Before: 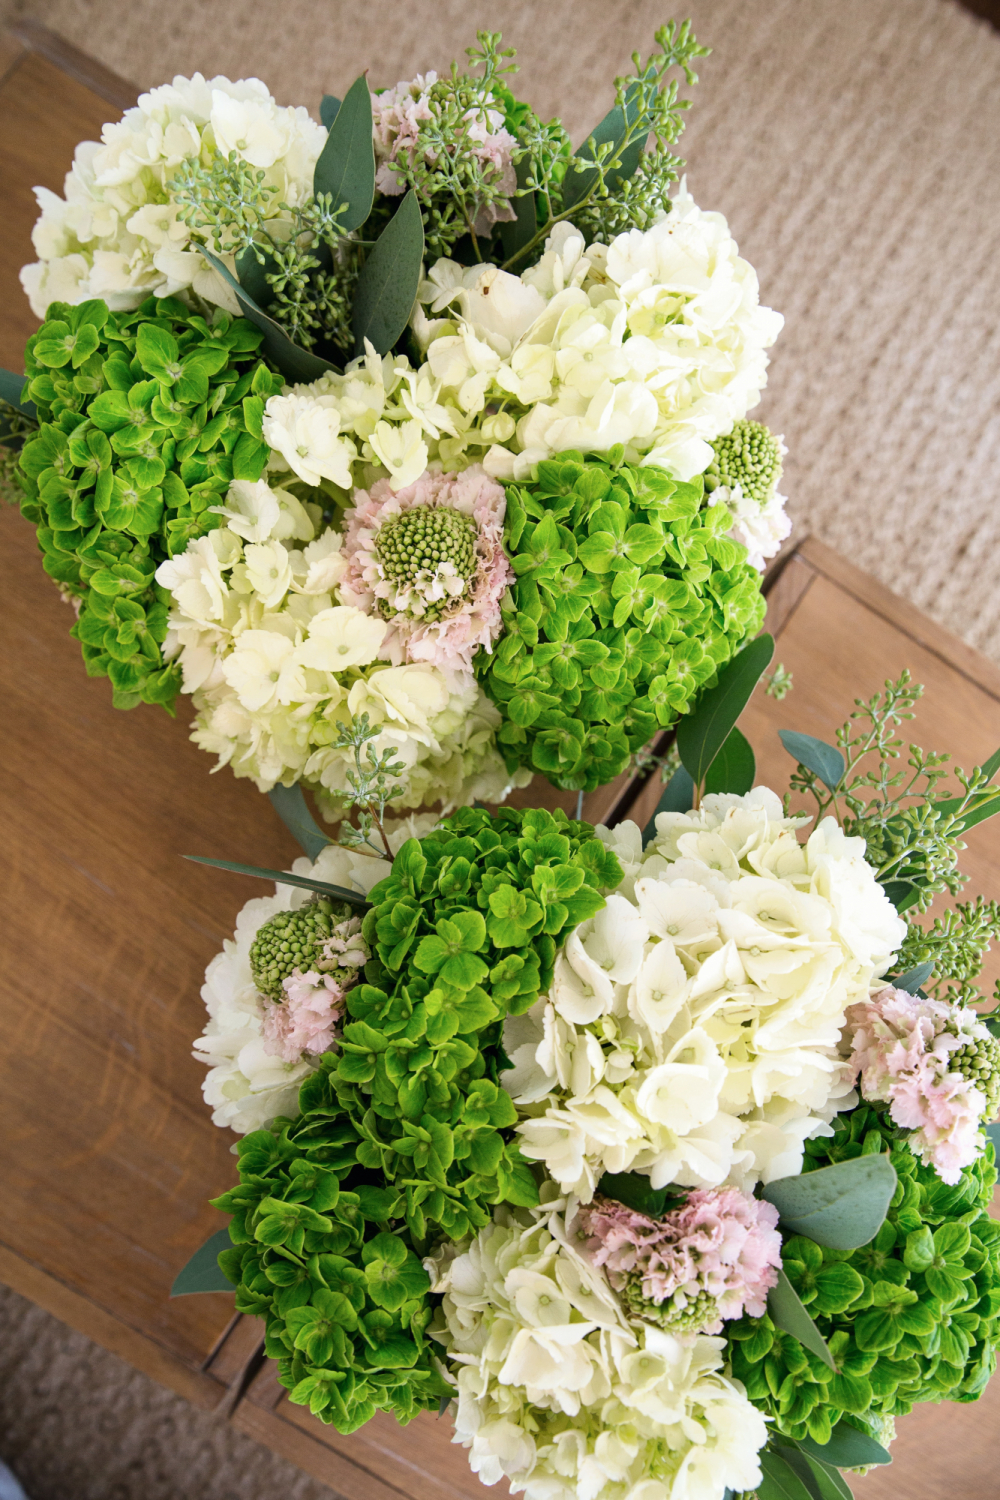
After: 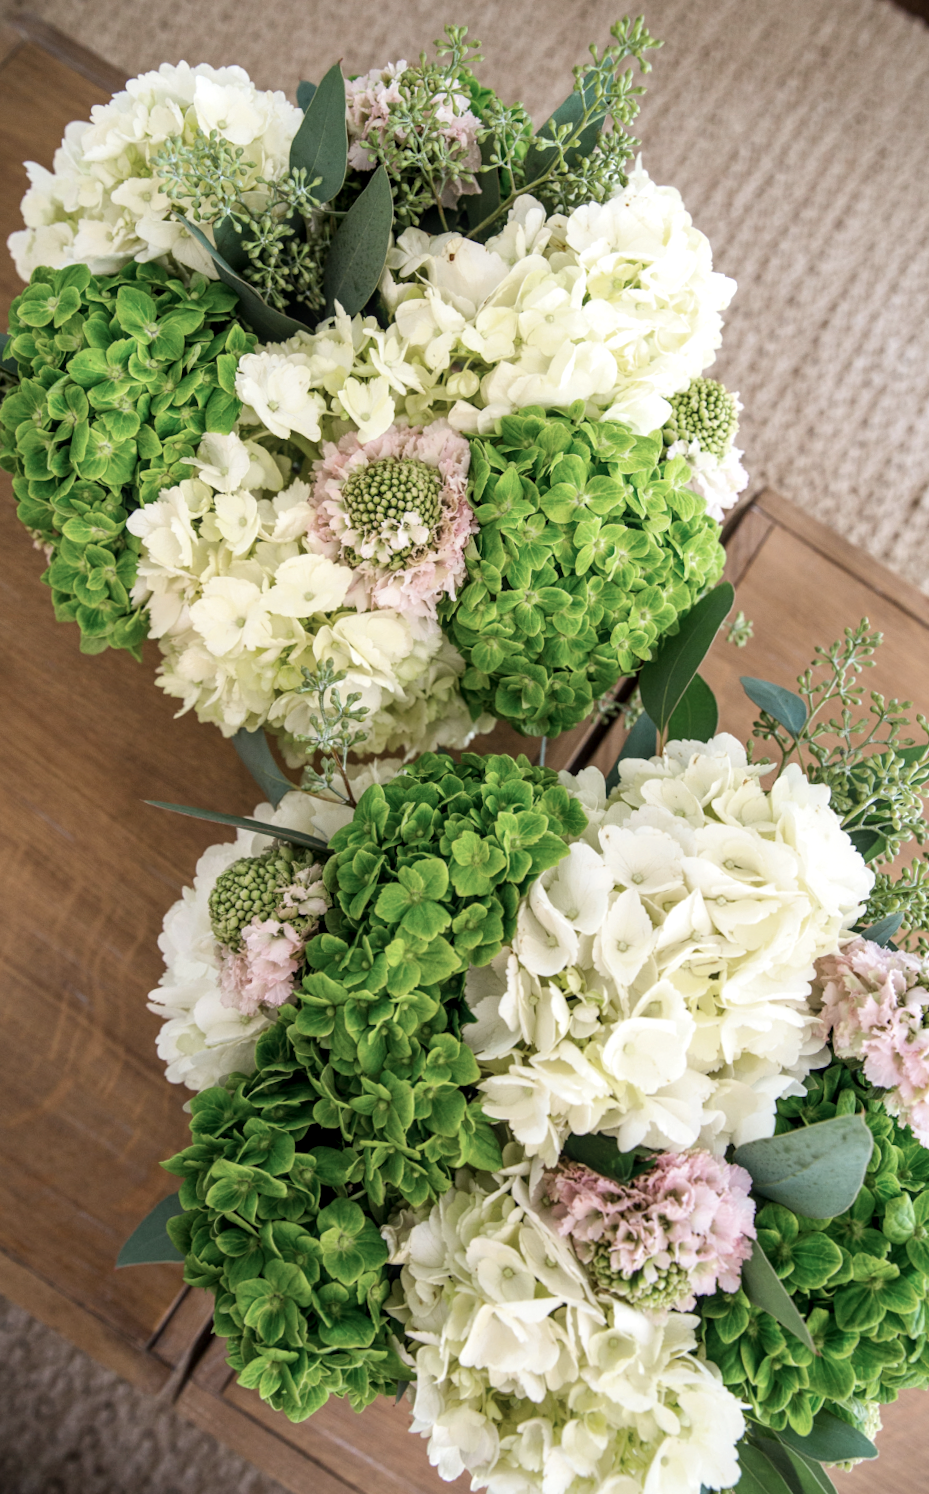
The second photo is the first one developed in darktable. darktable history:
rotate and perspective: rotation 0.215°, lens shift (vertical) -0.139, crop left 0.069, crop right 0.939, crop top 0.002, crop bottom 0.996
color zones: curves: ch0 [(0, 0.5) (0.143, 0.5) (0.286, 0.5) (0.429, 0.504) (0.571, 0.5) (0.714, 0.509) (0.857, 0.5) (1, 0.5)]; ch1 [(0, 0.425) (0.143, 0.425) (0.286, 0.375) (0.429, 0.405) (0.571, 0.5) (0.714, 0.47) (0.857, 0.425) (1, 0.435)]; ch2 [(0, 0.5) (0.143, 0.5) (0.286, 0.5) (0.429, 0.517) (0.571, 0.5) (0.714, 0.51) (0.857, 0.5) (1, 0.5)]
local contrast: on, module defaults
